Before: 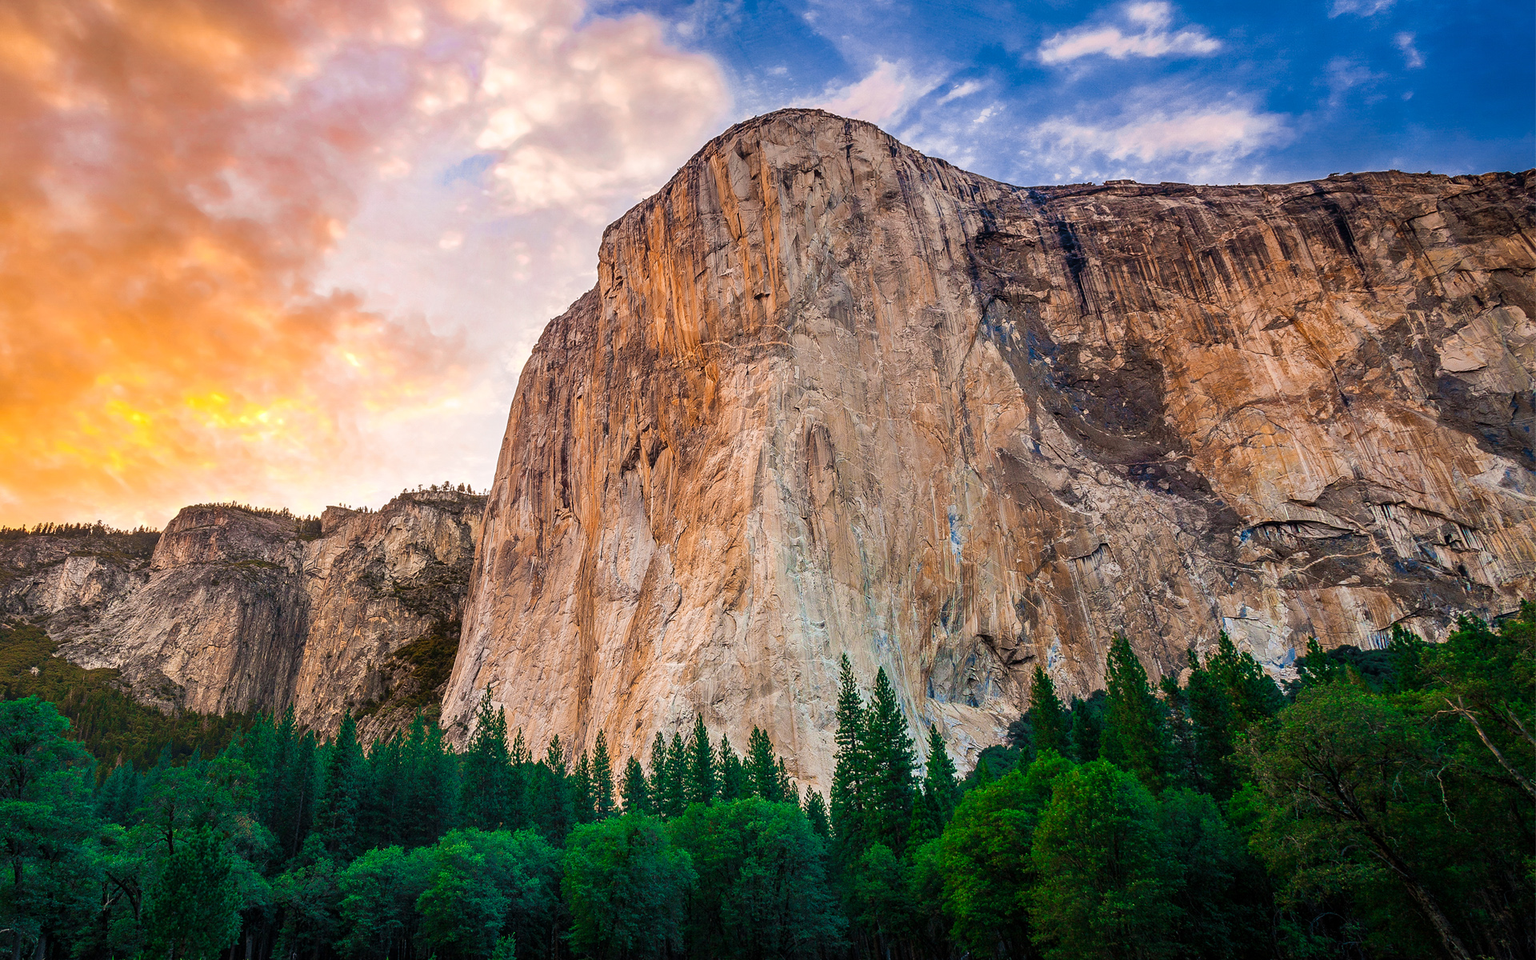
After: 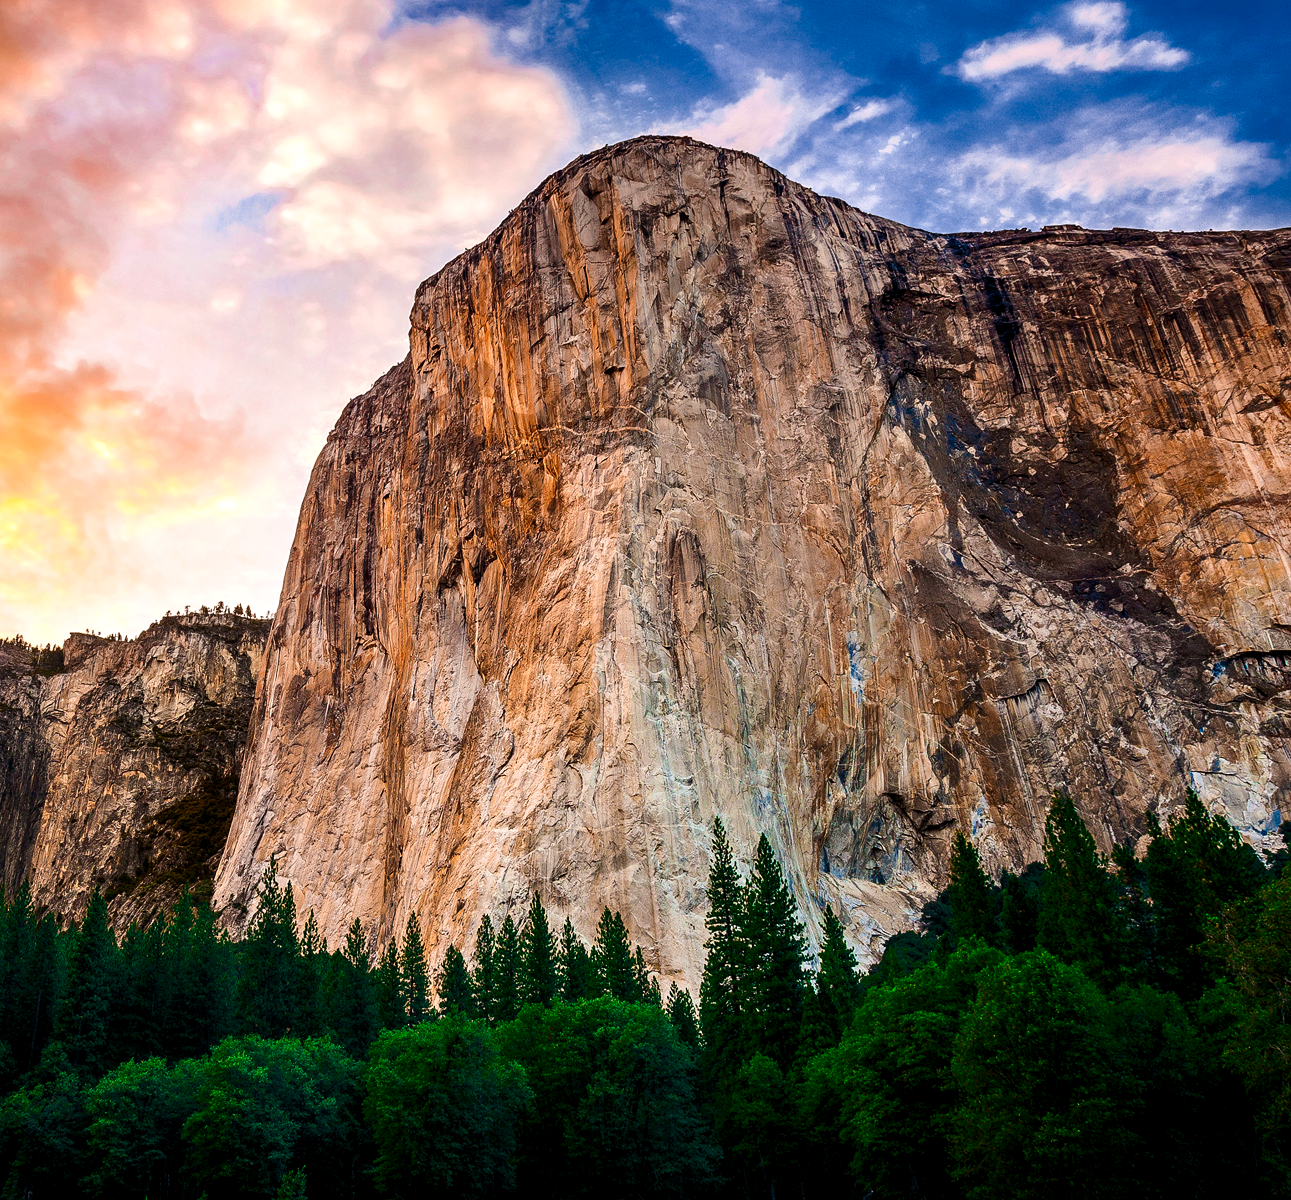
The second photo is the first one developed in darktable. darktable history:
contrast brightness saturation: contrast 0.201, brightness -0.107, saturation 0.097
crop and rotate: left 17.622%, right 15.113%
base curve: curves: ch0 [(0, 0) (0.472, 0.455) (1, 1)], preserve colors none
levels: levels [0.016, 0.492, 0.969]
